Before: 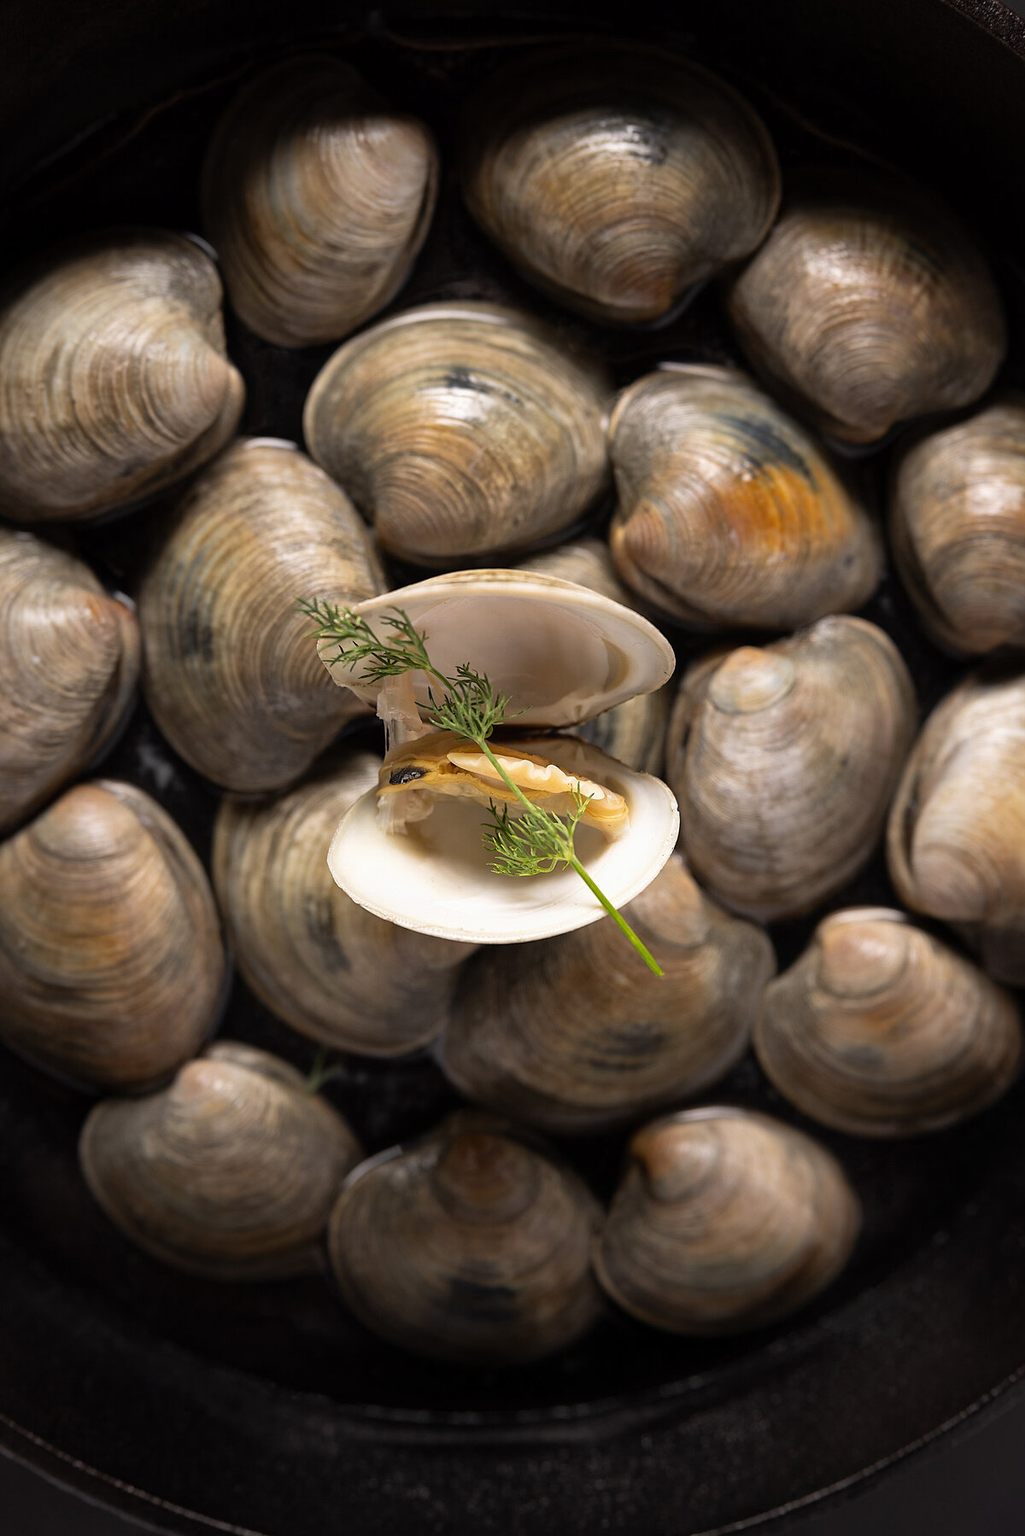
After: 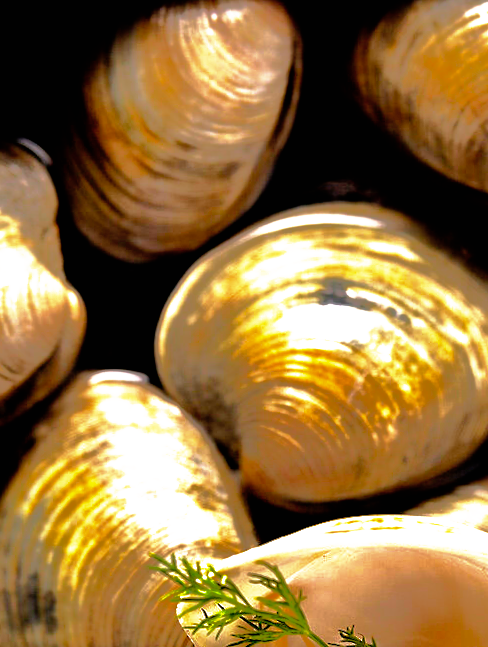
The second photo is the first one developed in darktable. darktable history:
filmic rgb: black relative exposure -8.2 EV, white relative exposure 2.2 EV, threshold 3 EV, hardness 7.11, latitude 85.74%, contrast 1.696, highlights saturation mix -4%, shadows ↔ highlights balance -2.69%, preserve chrominance no, color science v5 (2021), contrast in shadows safe, contrast in highlights safe, enable highlight reconstruction true
color balance rgb: perceptual saturation grading › global saturation 35%, perceptual saturation grading › highlights -25%, perceptual saturation grading › shadows 50%
exposure: black level correction 0.001, exposure 0.675 EV, compensate highlight preservation false
tone equalizer: -8 EV 0.001 EV, -7 EV -0.004 EV, -6 EV 0.009 EV, -5 EV 0.032 EV, -4 EV 0.276 EV, -3 EV 0.644 EV, -2 EV 0.584 EV, -1 EV 0.187 EV, +0 EV 0.024 EV
crop: left 15.452%, top 5.459%, right 43.956%, bottom 56.62%
shadows and highlights: shadows 38.43, highlights -74.54
rotate and perspective: rotation -1.32°, lens shift (horizontal) -0.031, crop left 0.015, crop right 0.985, crop top 0.047, crop bottom 0.982
